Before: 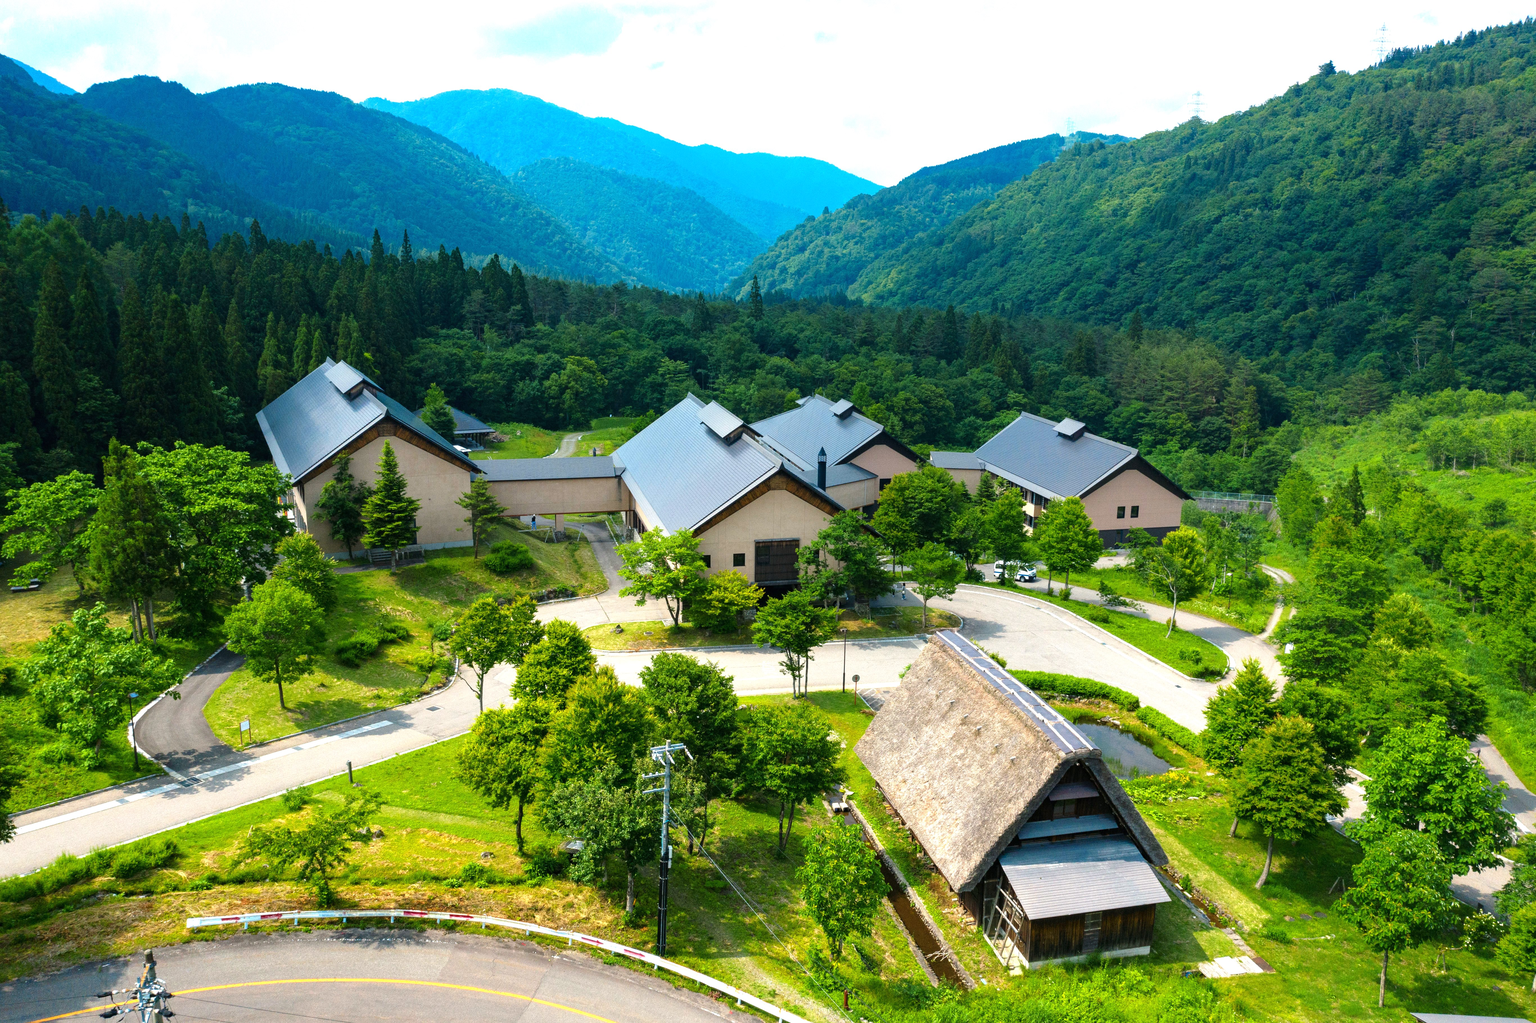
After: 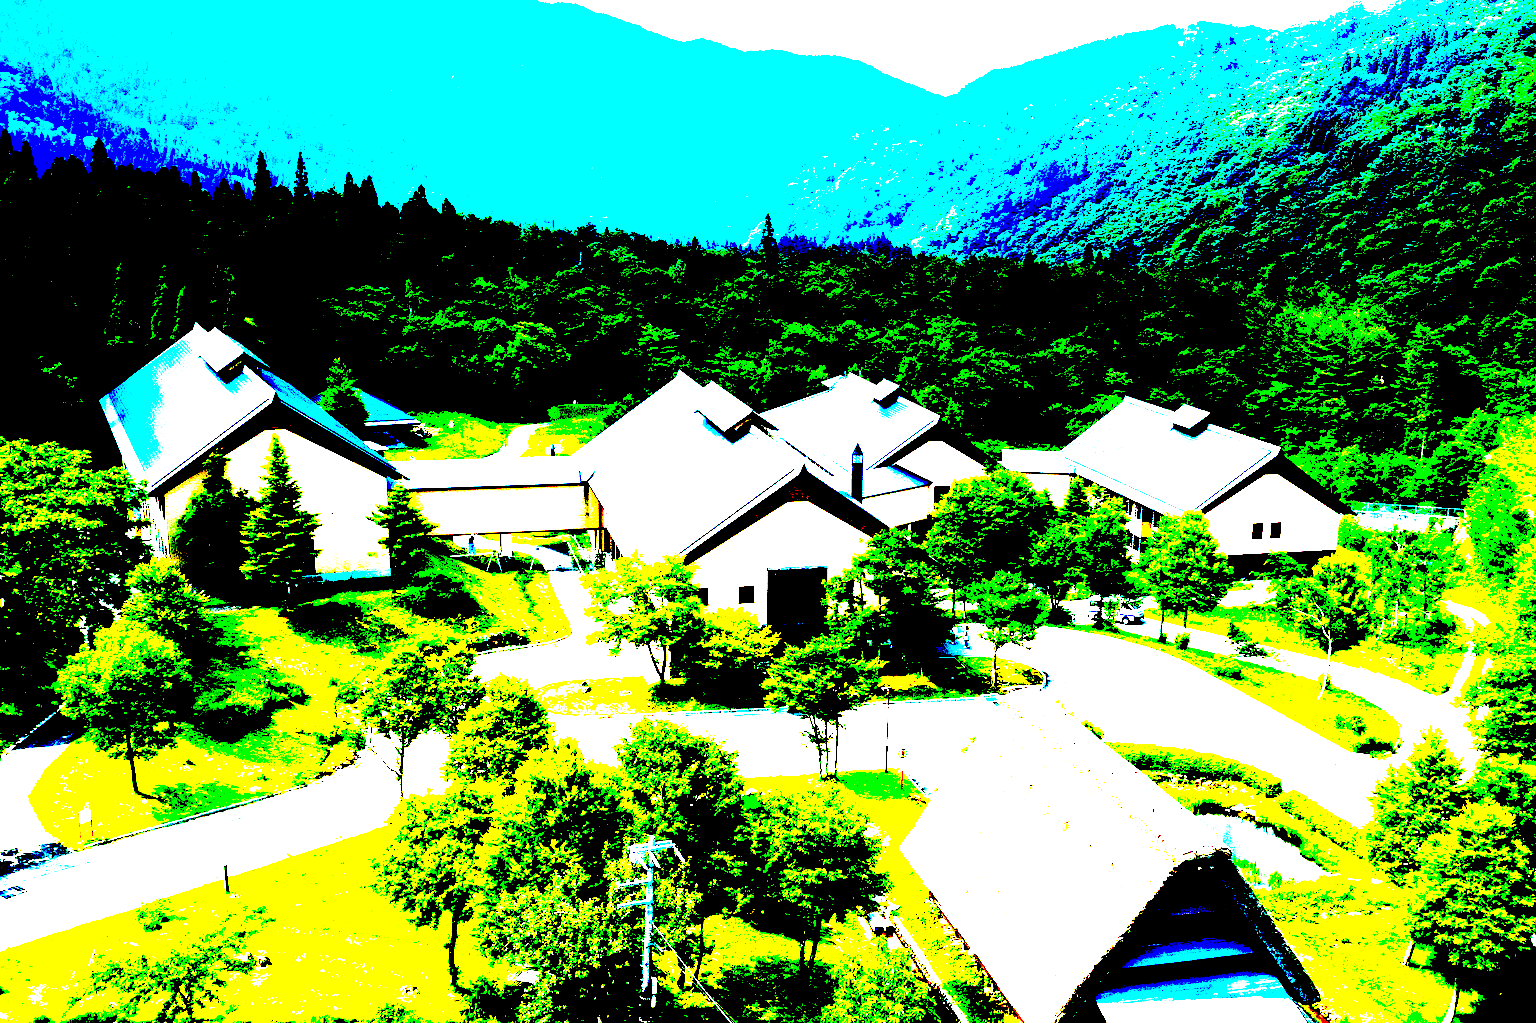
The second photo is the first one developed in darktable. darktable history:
crop and rotate: left 11.831%, top 11.346%, right 13.429%, bottom 13.899%
exposure: black level correction 0.1, exposure 3 EV, compensate highlight preservation false
